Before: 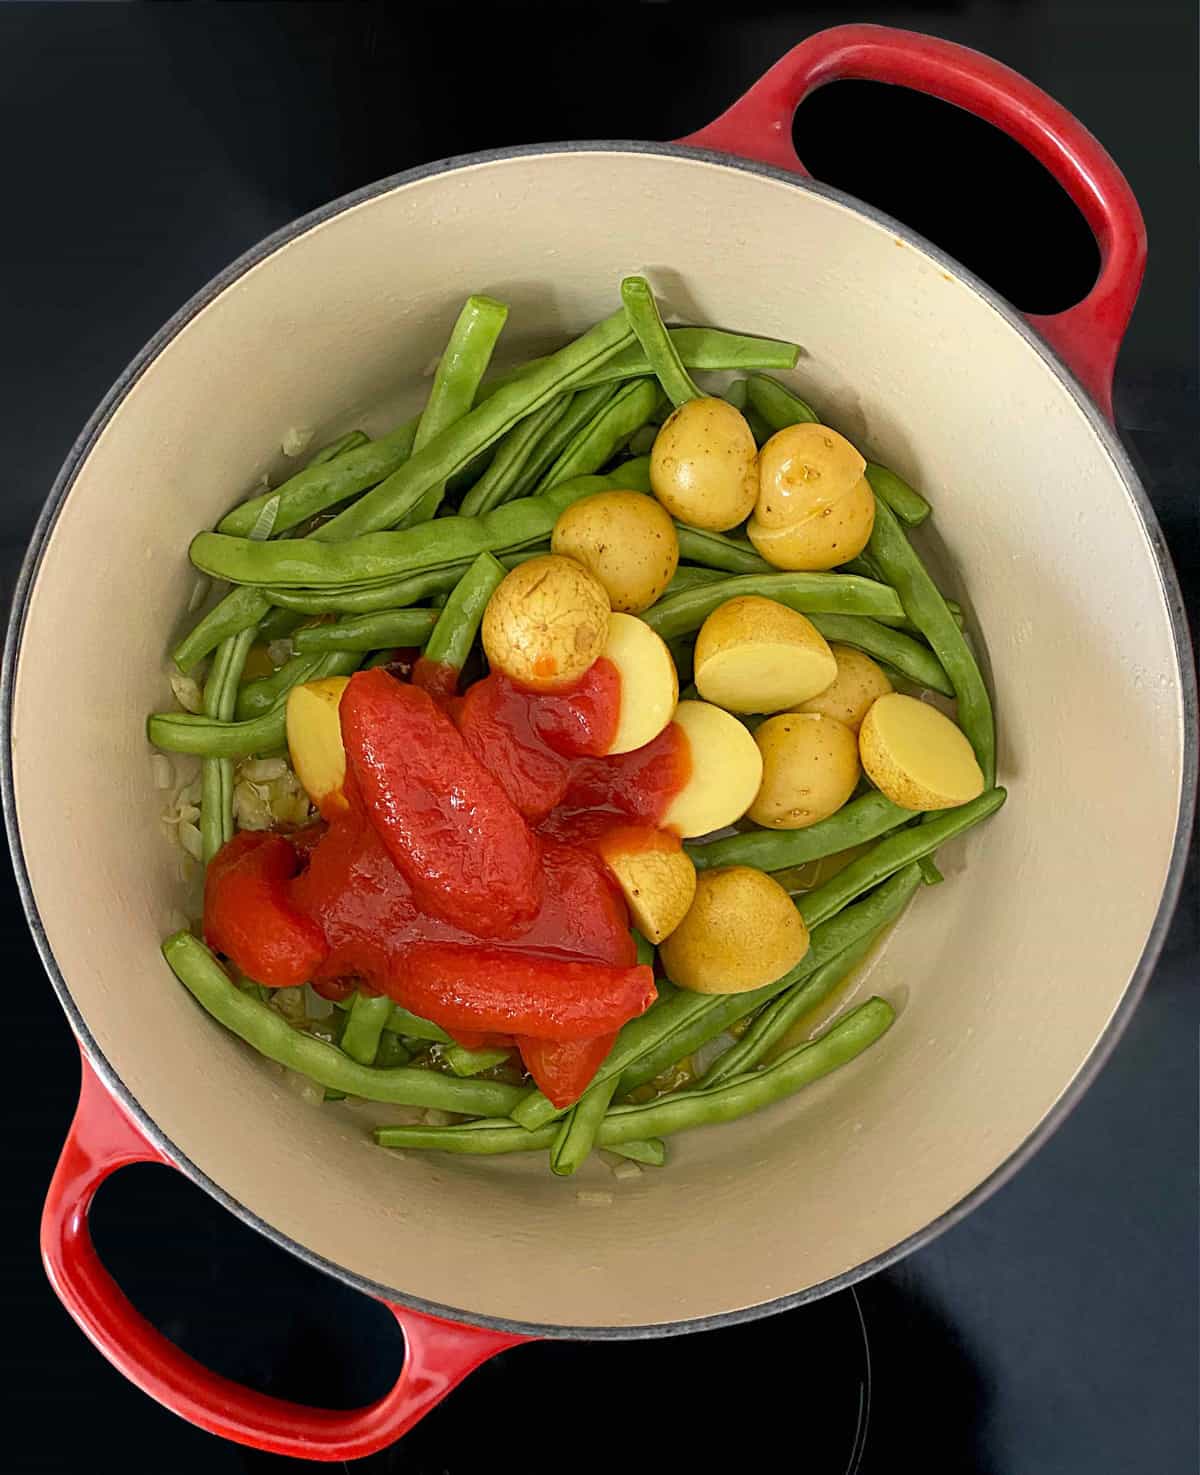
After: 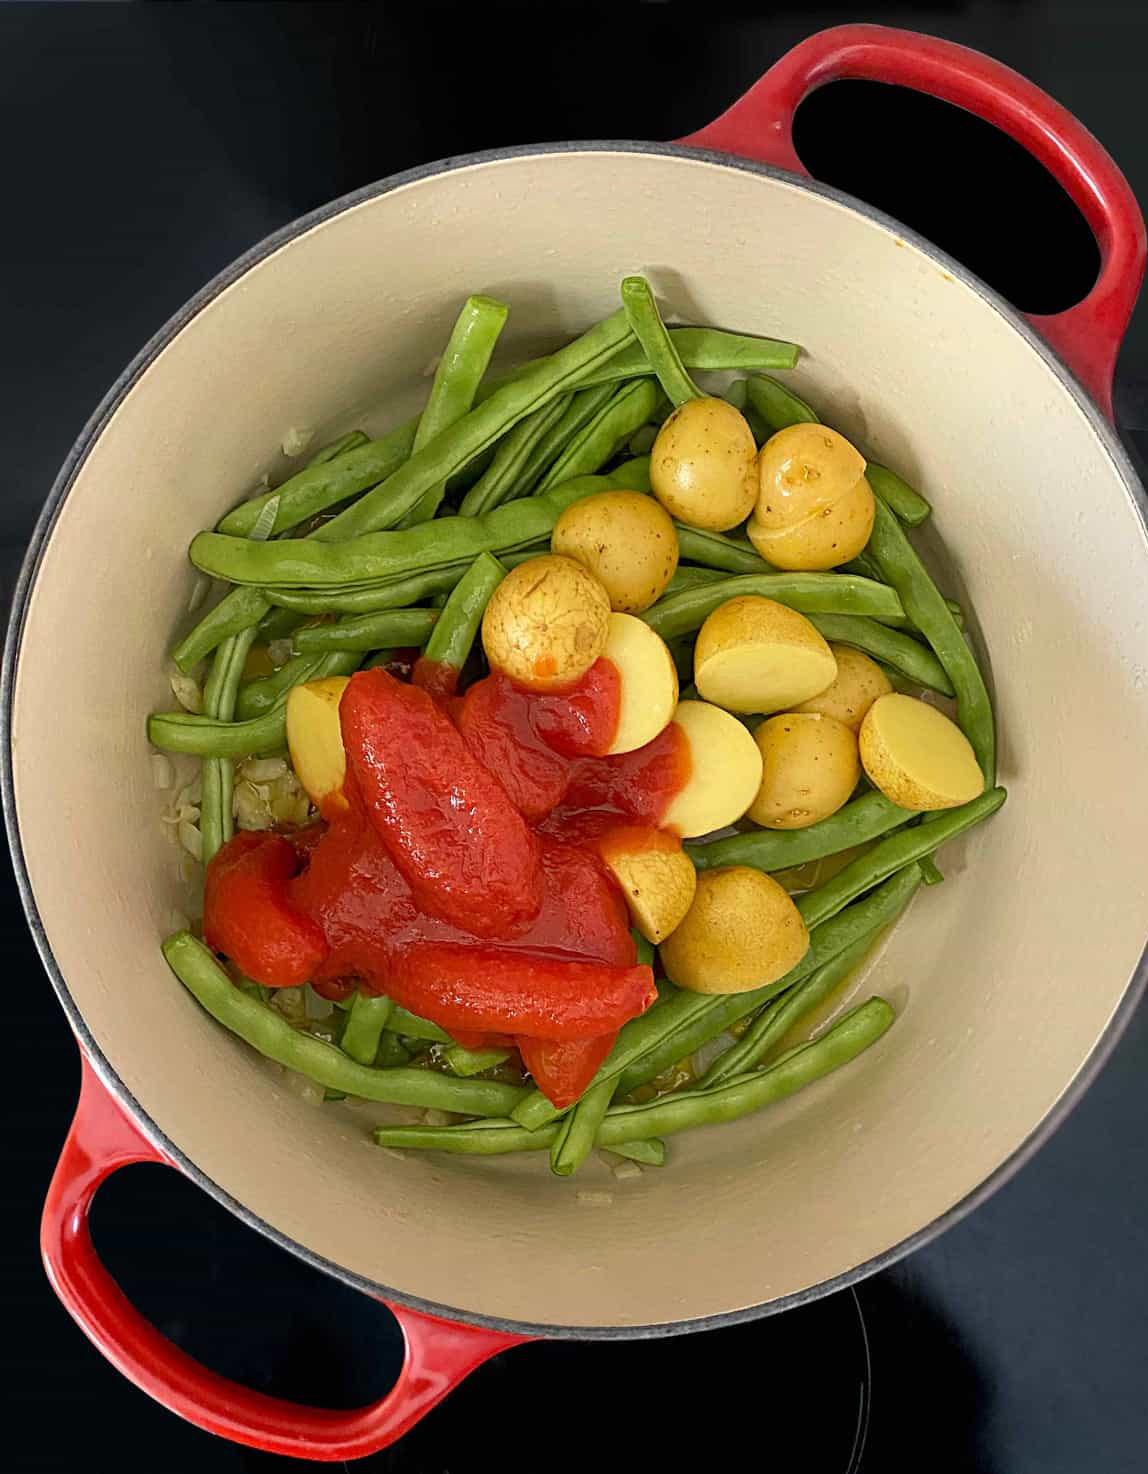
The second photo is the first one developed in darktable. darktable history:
tone equalizer: on, module defaults
crop: right 4.33%, bottom 0.023%
